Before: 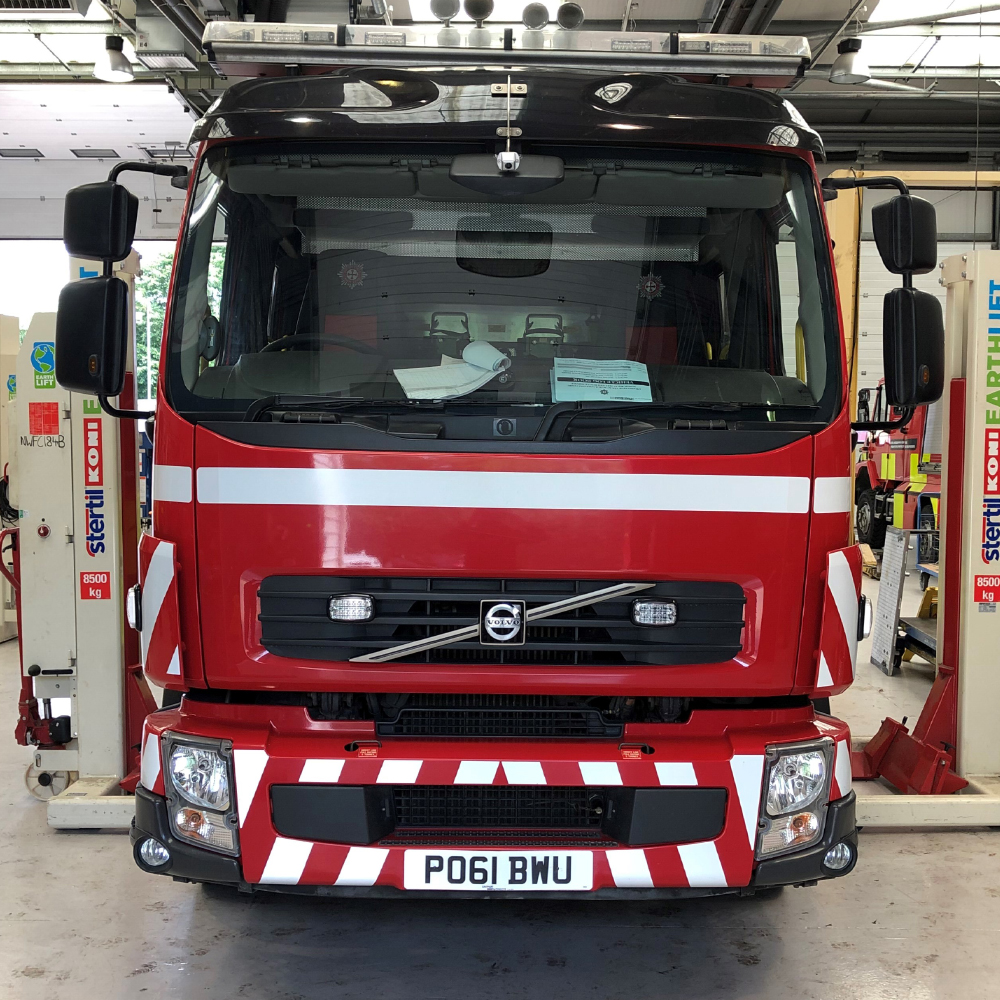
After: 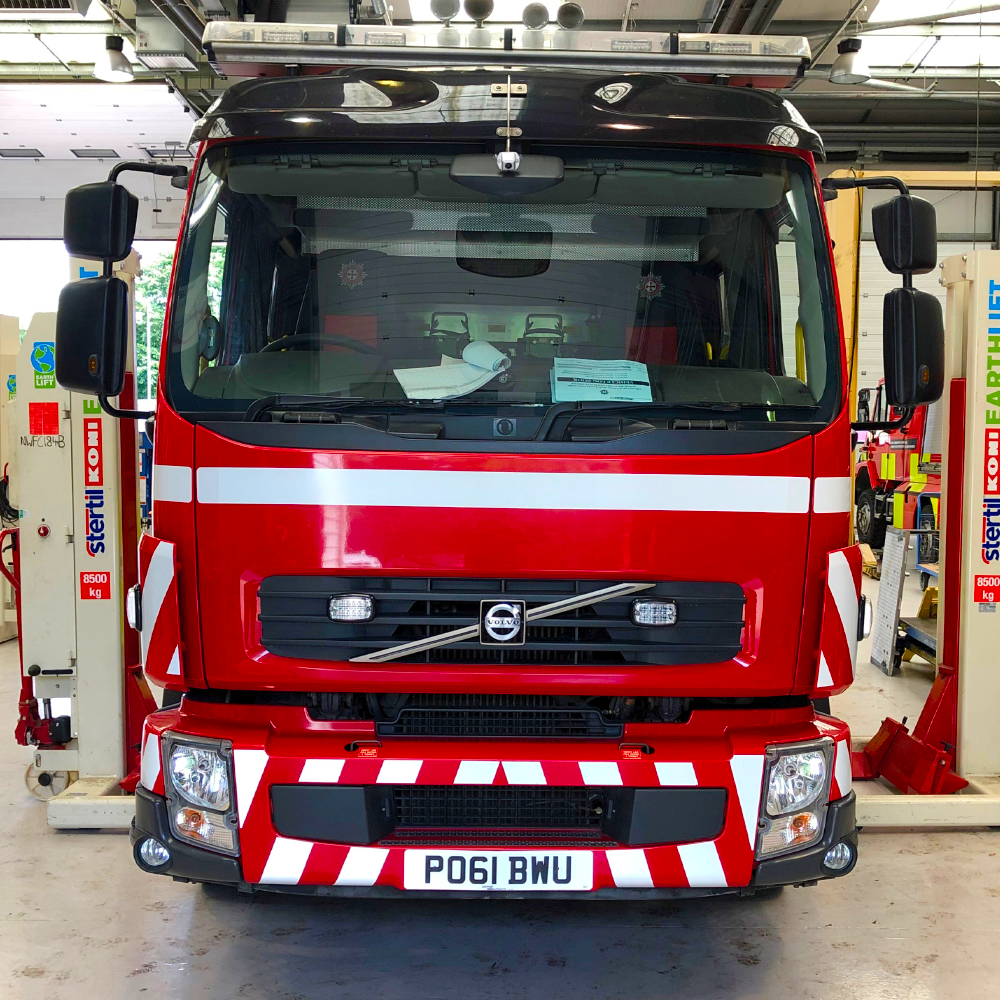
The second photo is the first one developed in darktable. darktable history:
contrast brightness saturation: contrast 0.07, brightness 0.07, saturation 0.181
color balance rgb: perceptual saturation grading › global saturation 20%, perceptual saturation grading › highlights -25.544%, perceptual saturation grading › shadows 49.513%, global vibrance 20%
